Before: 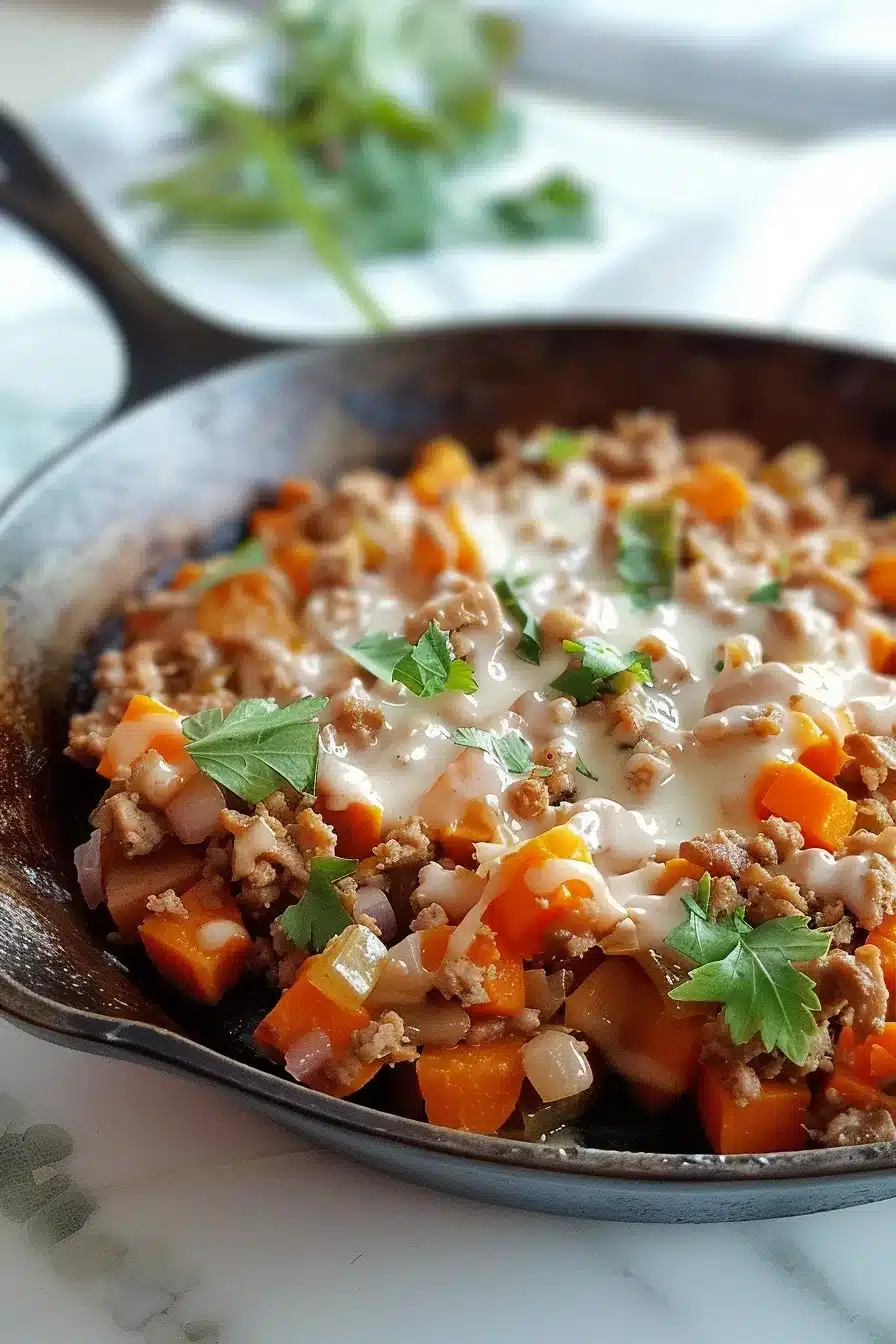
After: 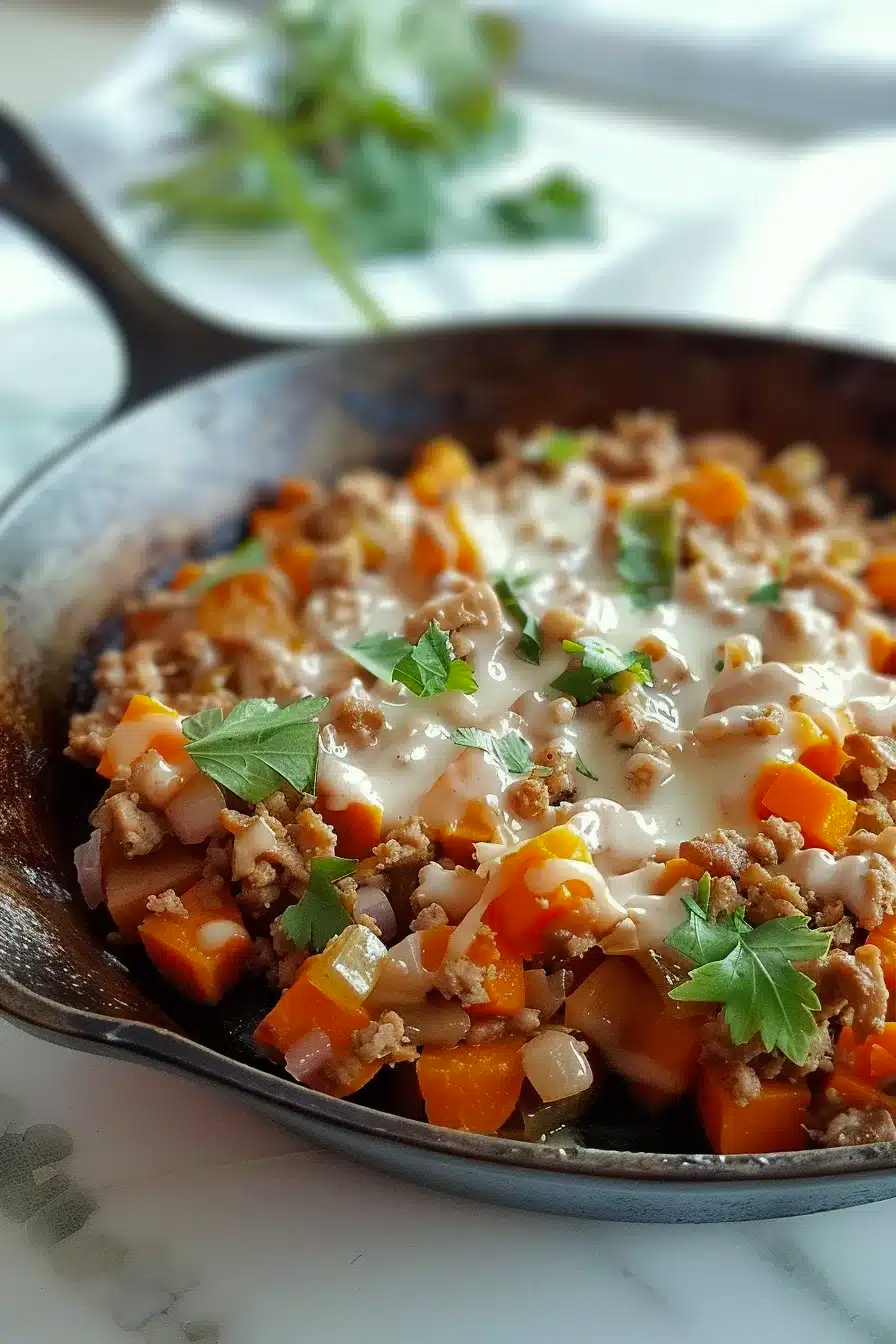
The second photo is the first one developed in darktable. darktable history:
tone curve: curves: ch0 [(0, 0) (0.915, 0.89) (1, 1)], color space Lab, independent channels, preserve colors none
color correction: highlights a* -2.59, highlights b* 2.27
